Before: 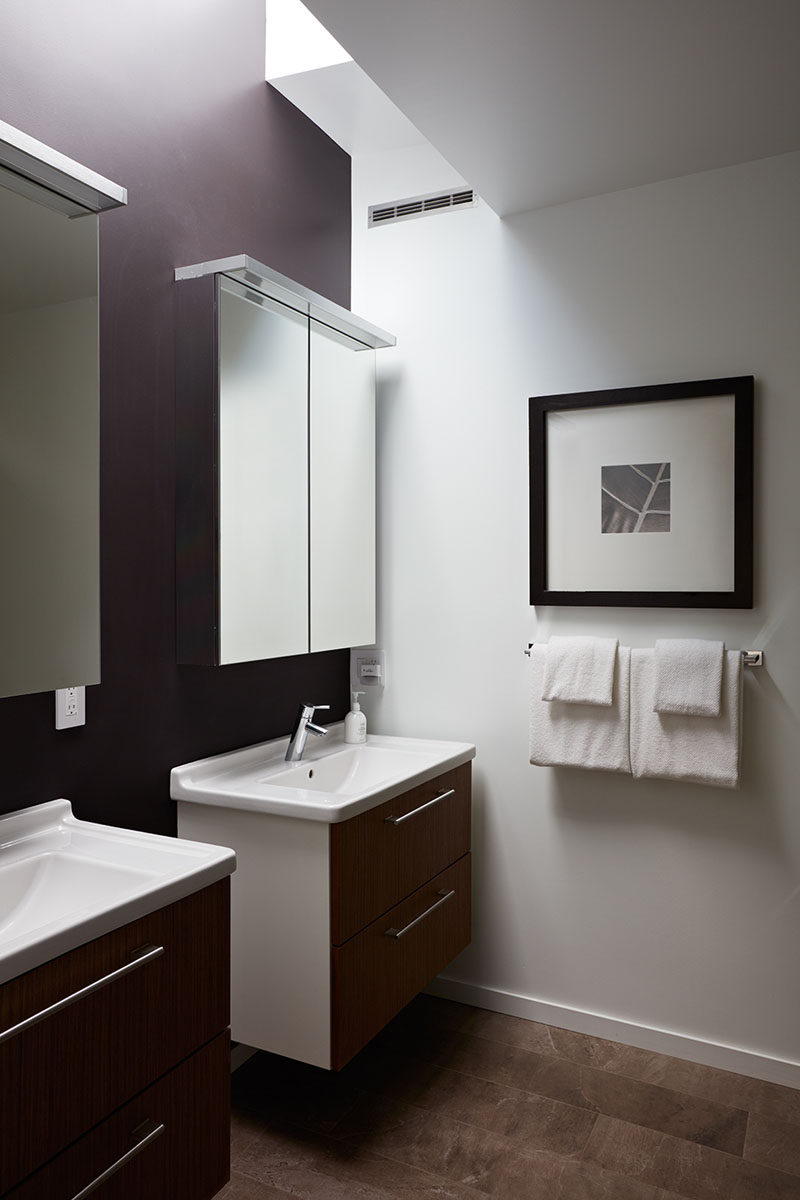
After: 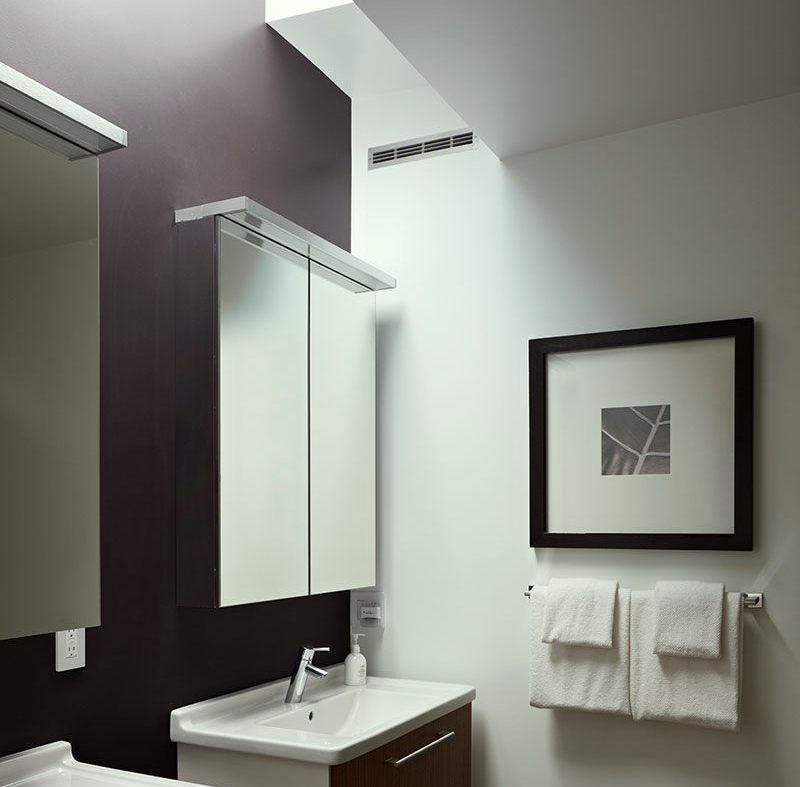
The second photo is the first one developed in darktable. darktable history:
crop and rotate: top 4.848%, bottom 29.503%
color correction: highlights a* -4.73, highlights b* 5.06, saturation 0.97
